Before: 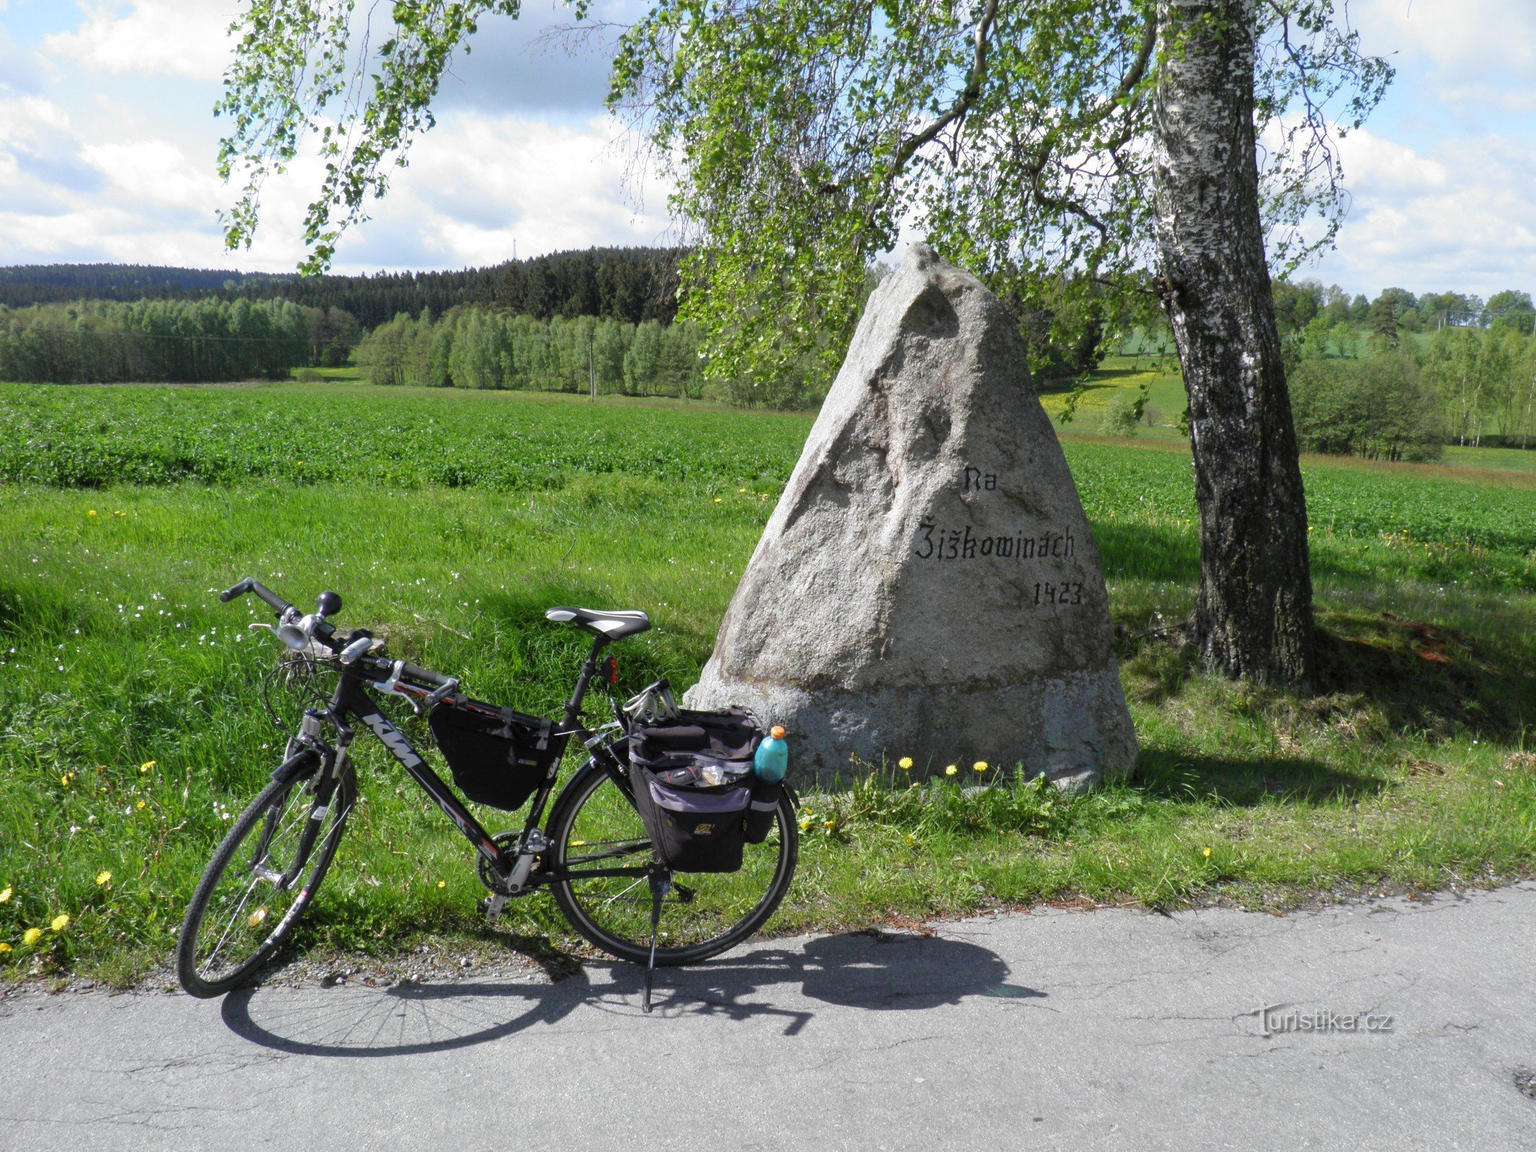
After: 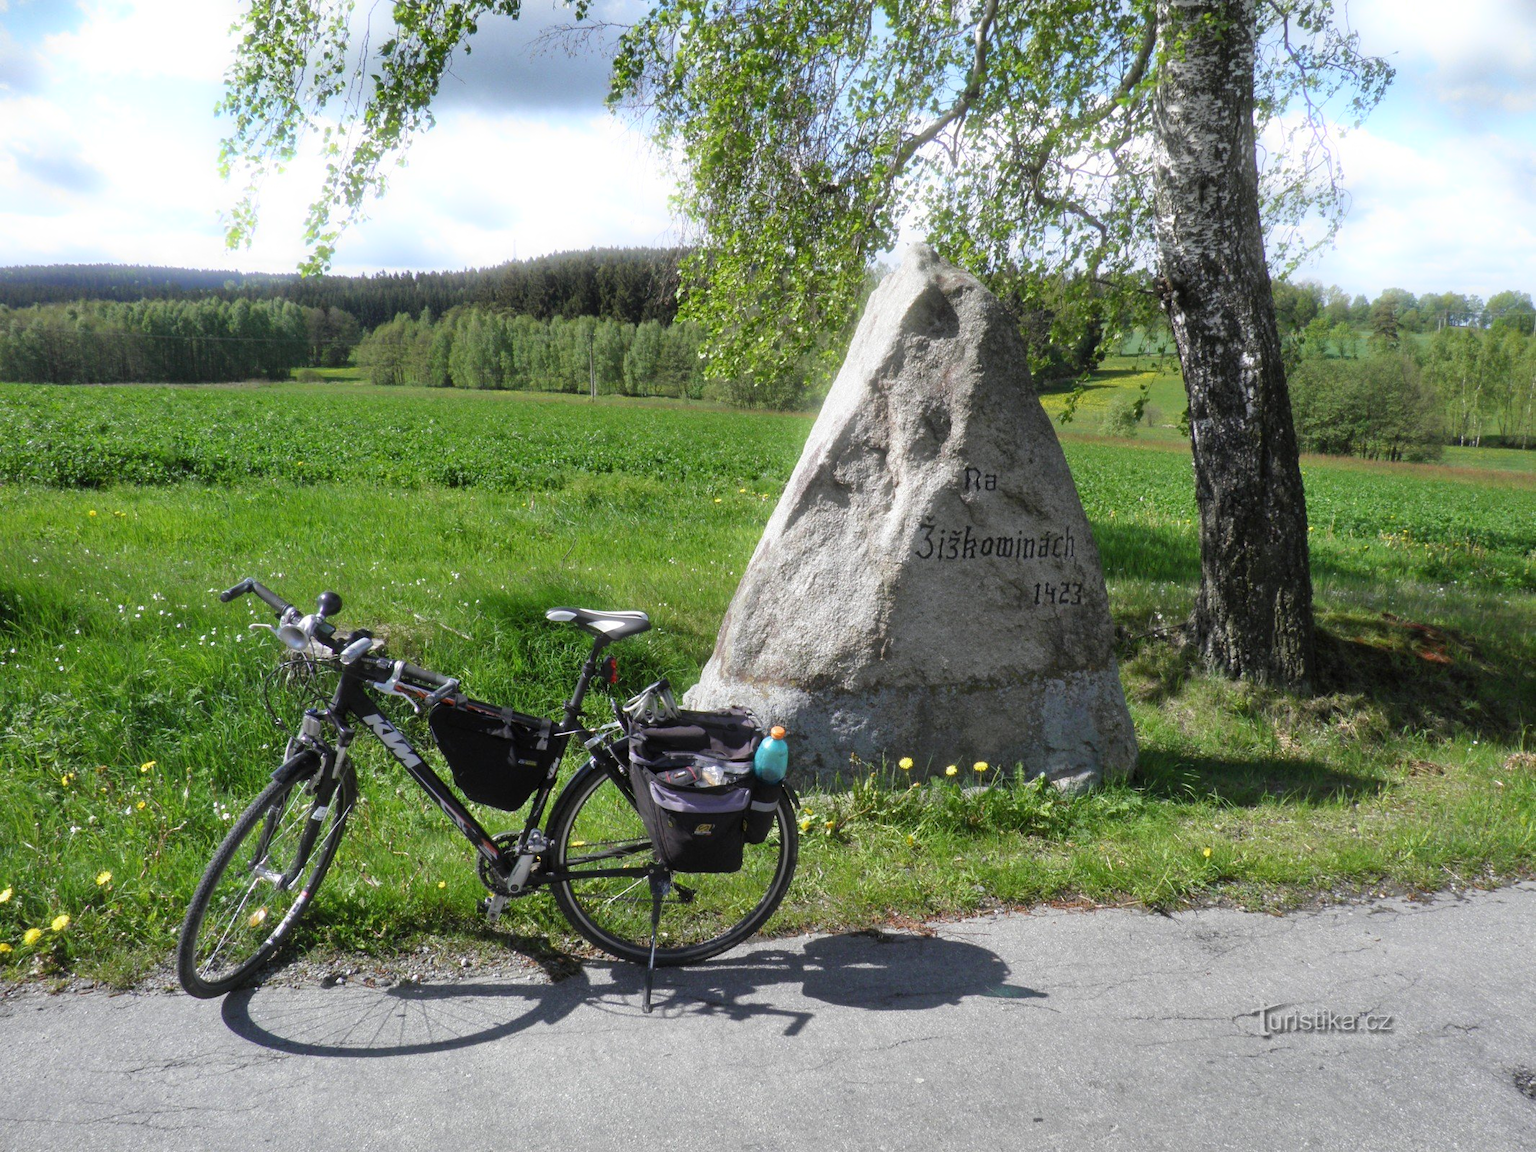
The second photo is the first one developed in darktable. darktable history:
bloom: size 5%, threshold 95%, strength 15%
shadows and highlights: radius 133.83, soften with gaussian
